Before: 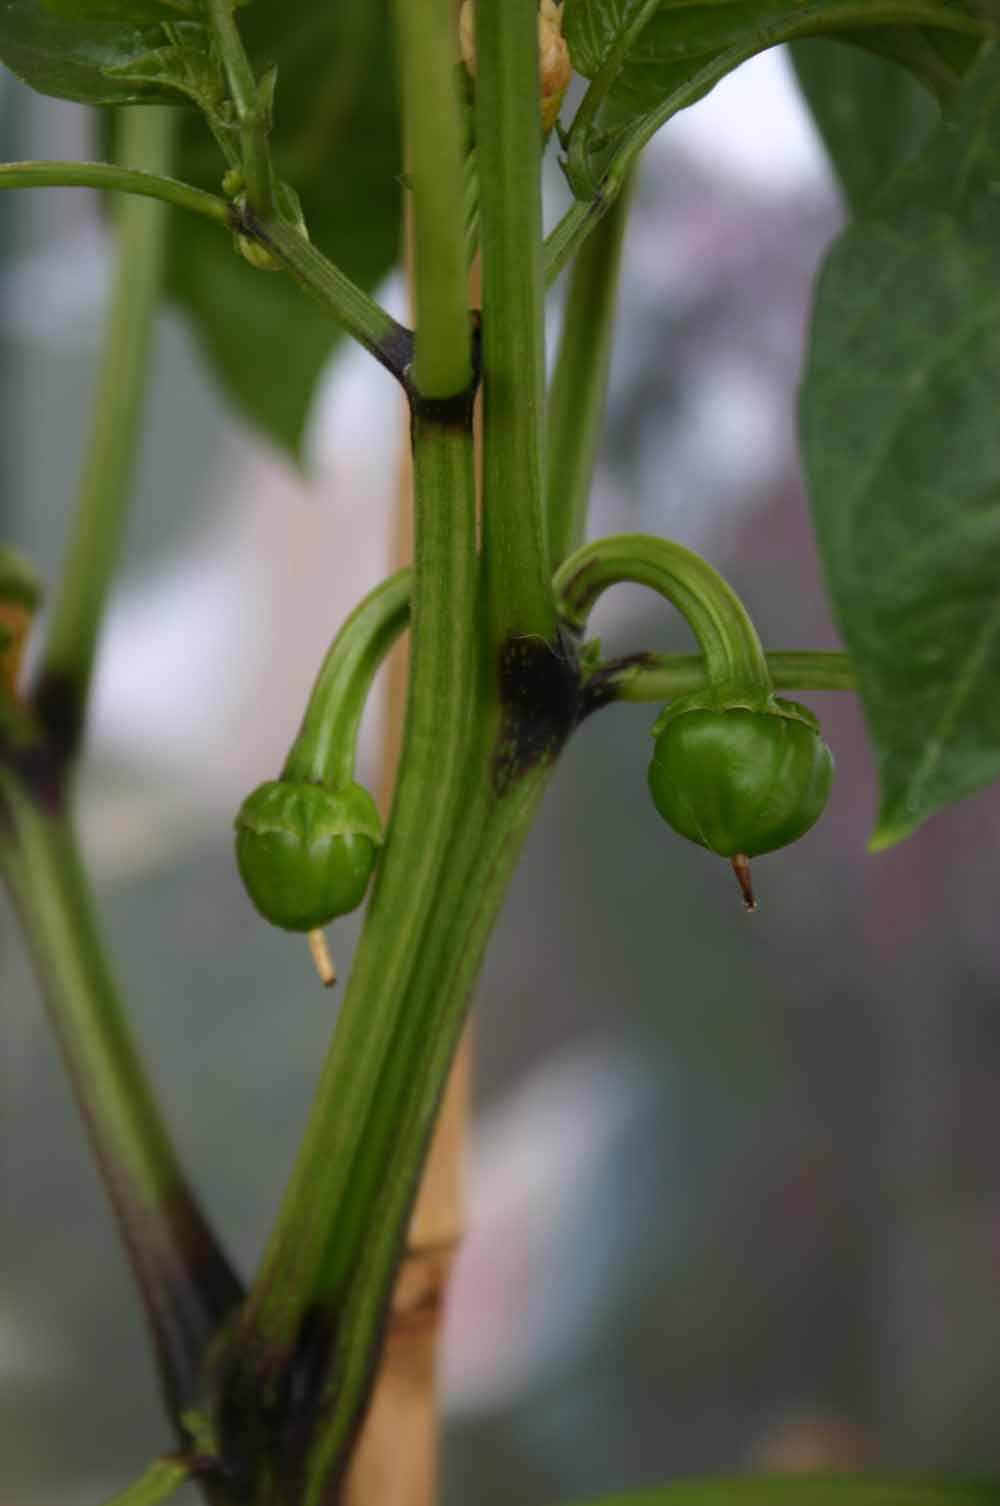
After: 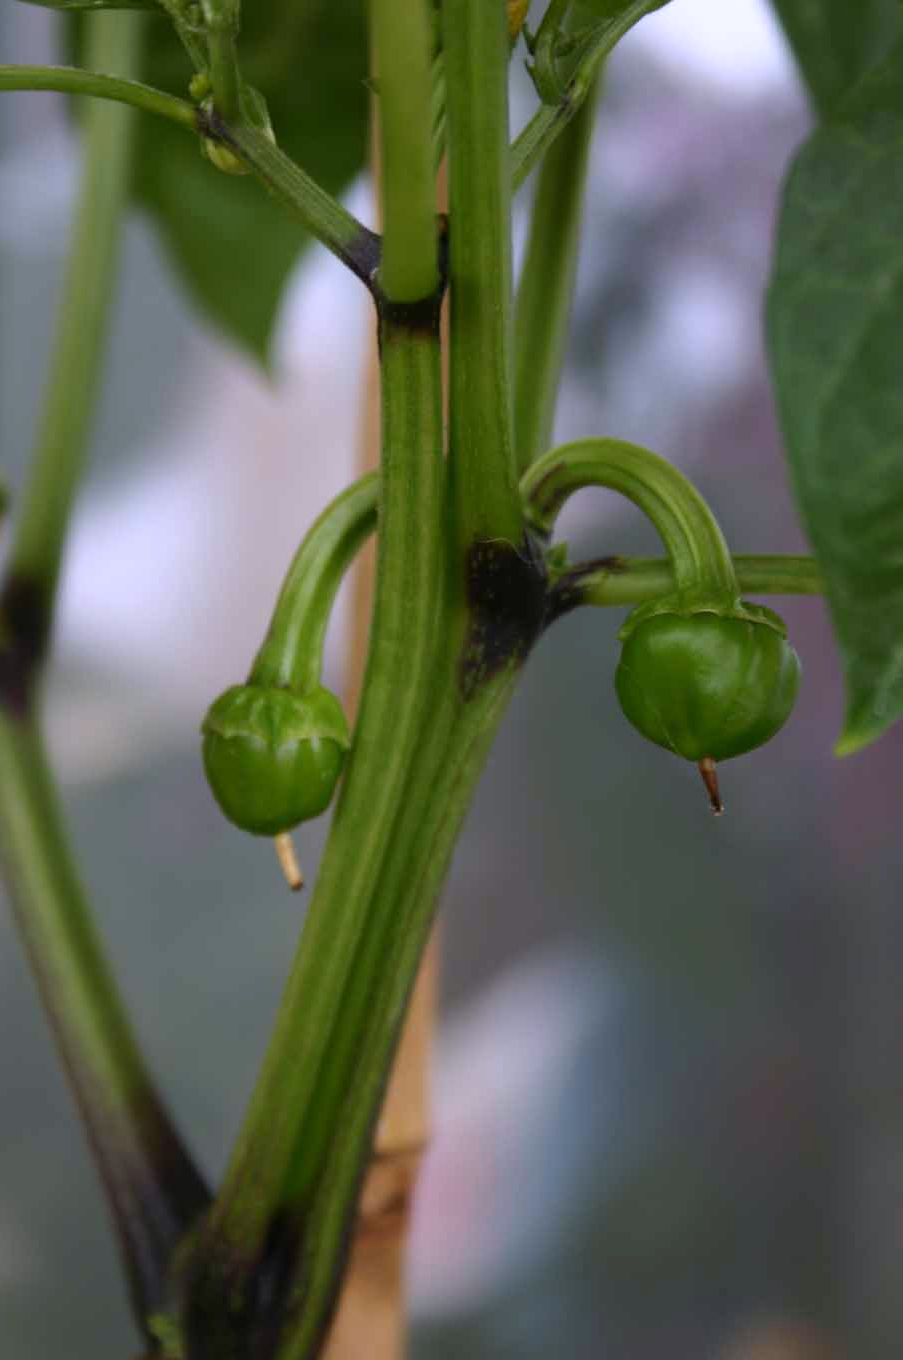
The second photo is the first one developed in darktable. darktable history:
white balance: red 1.004, blue 1.096
crop: left 3.305%, top 6.436%, right 6.389%, bottom 3.258%
